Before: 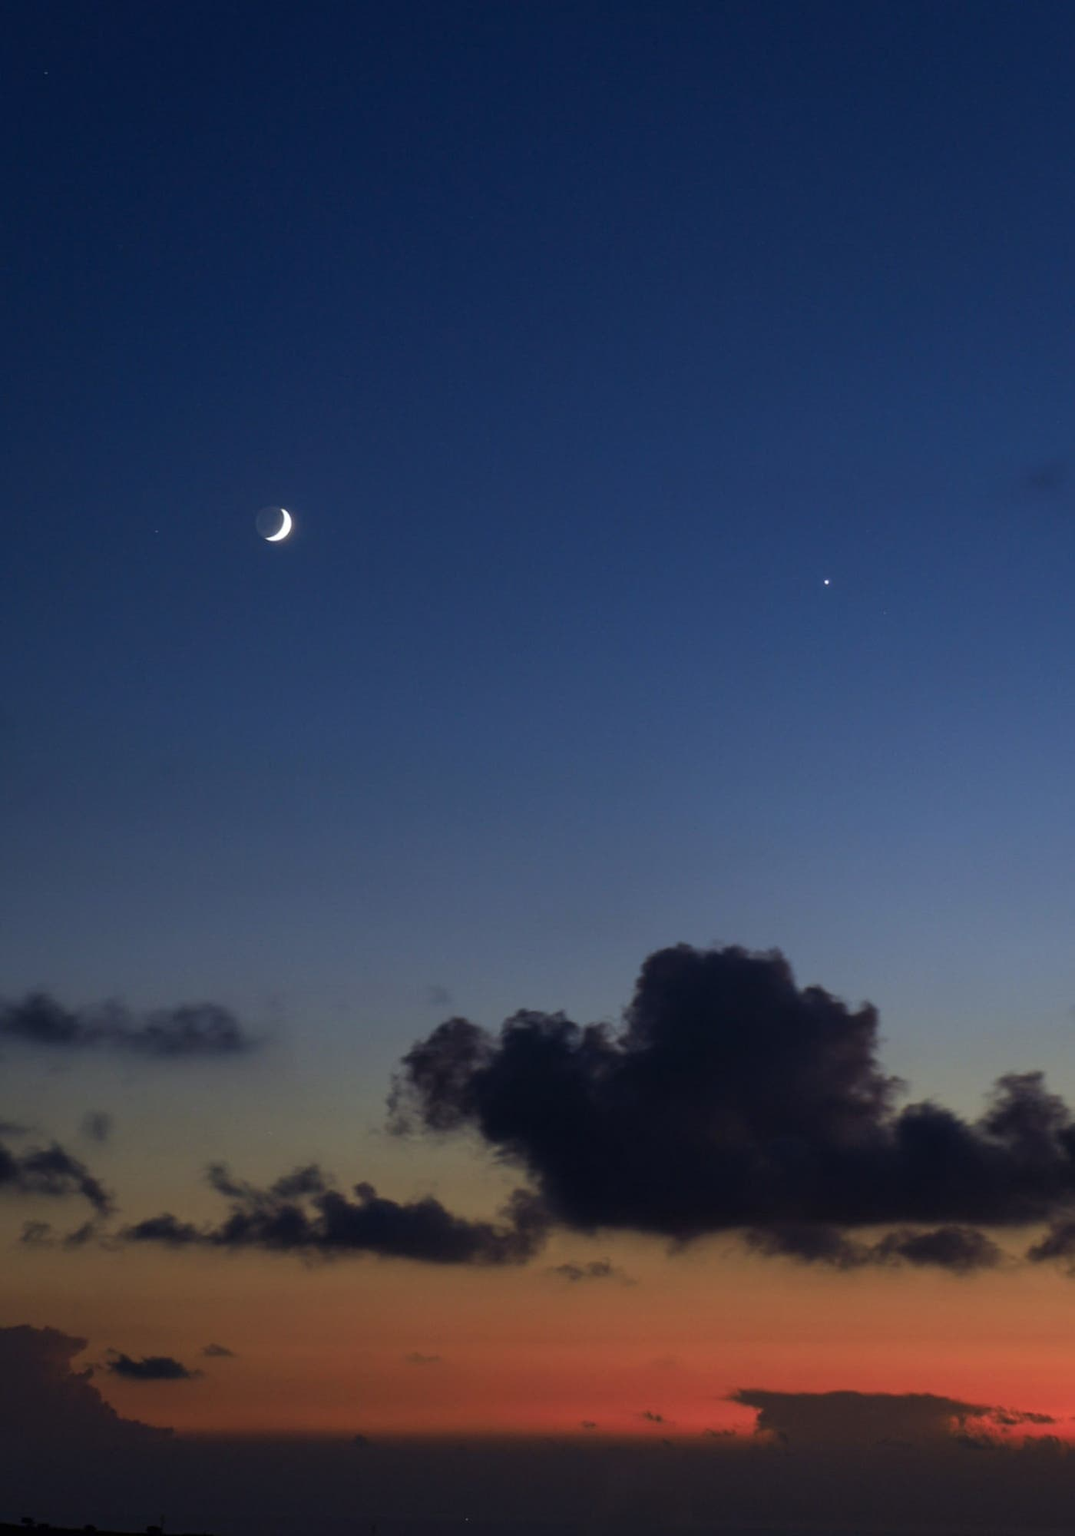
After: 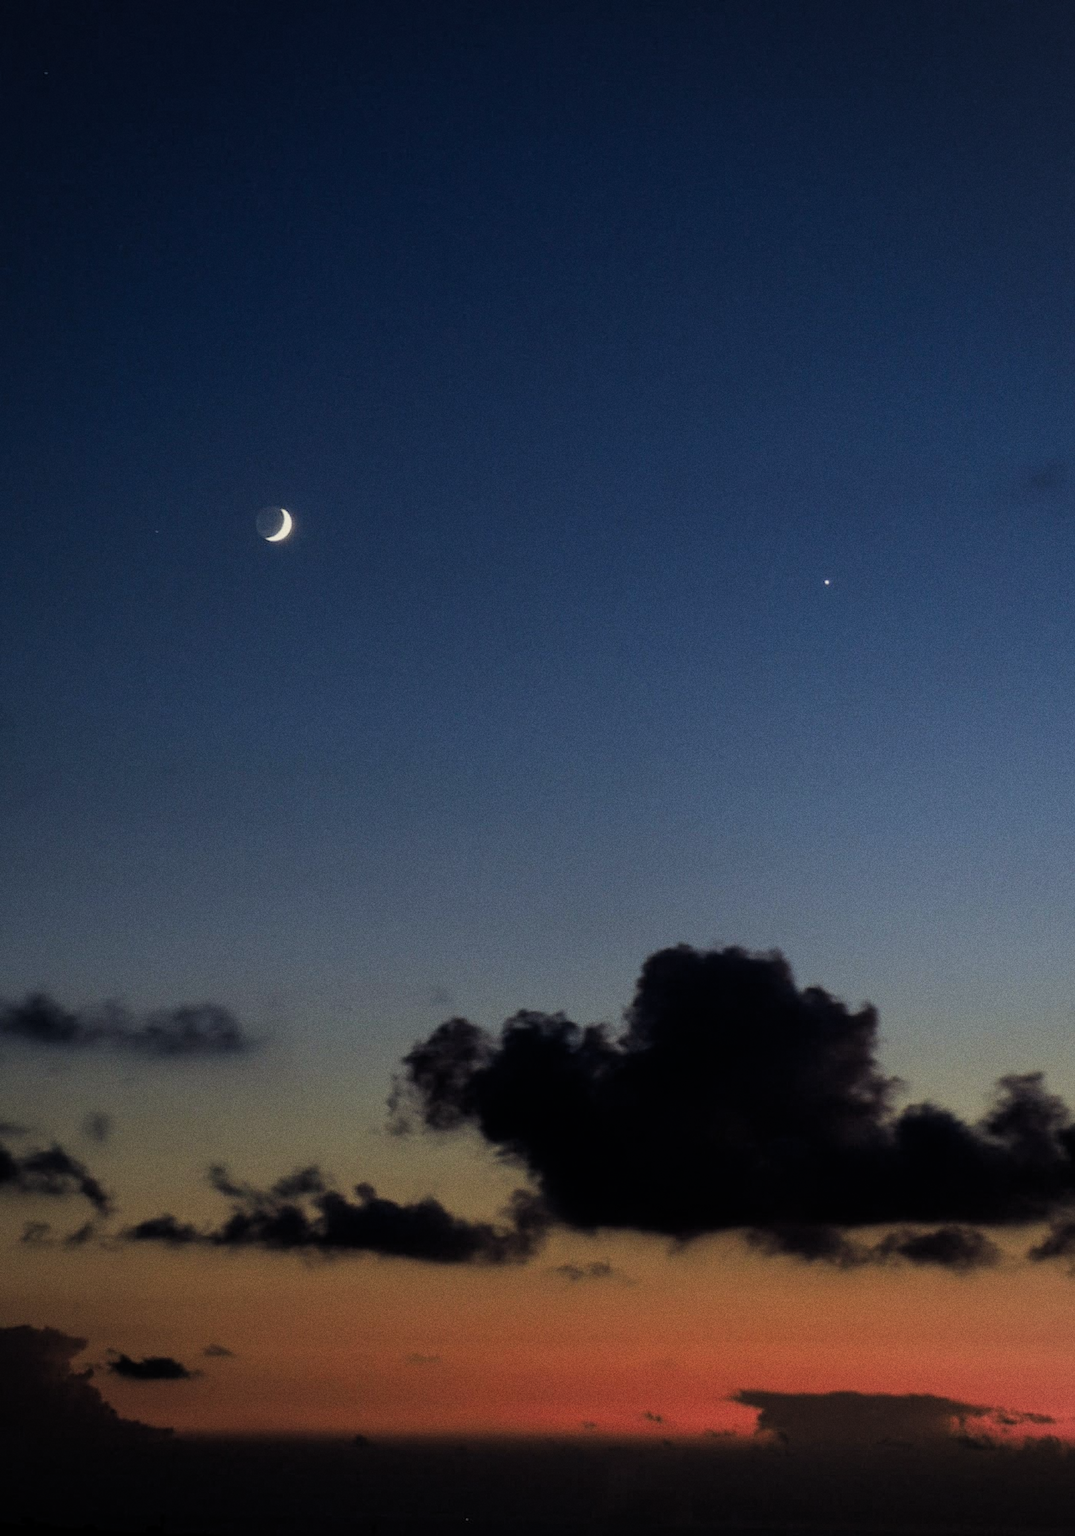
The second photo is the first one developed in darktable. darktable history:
white balance: red 1.029, blue 0.92
filmic rgb: black relative exposure -5.83 EV, white relative exposure 3.4 EV, hardness 3.68
vignetting: fall-off radius 93.87%
grain: strength 26%
